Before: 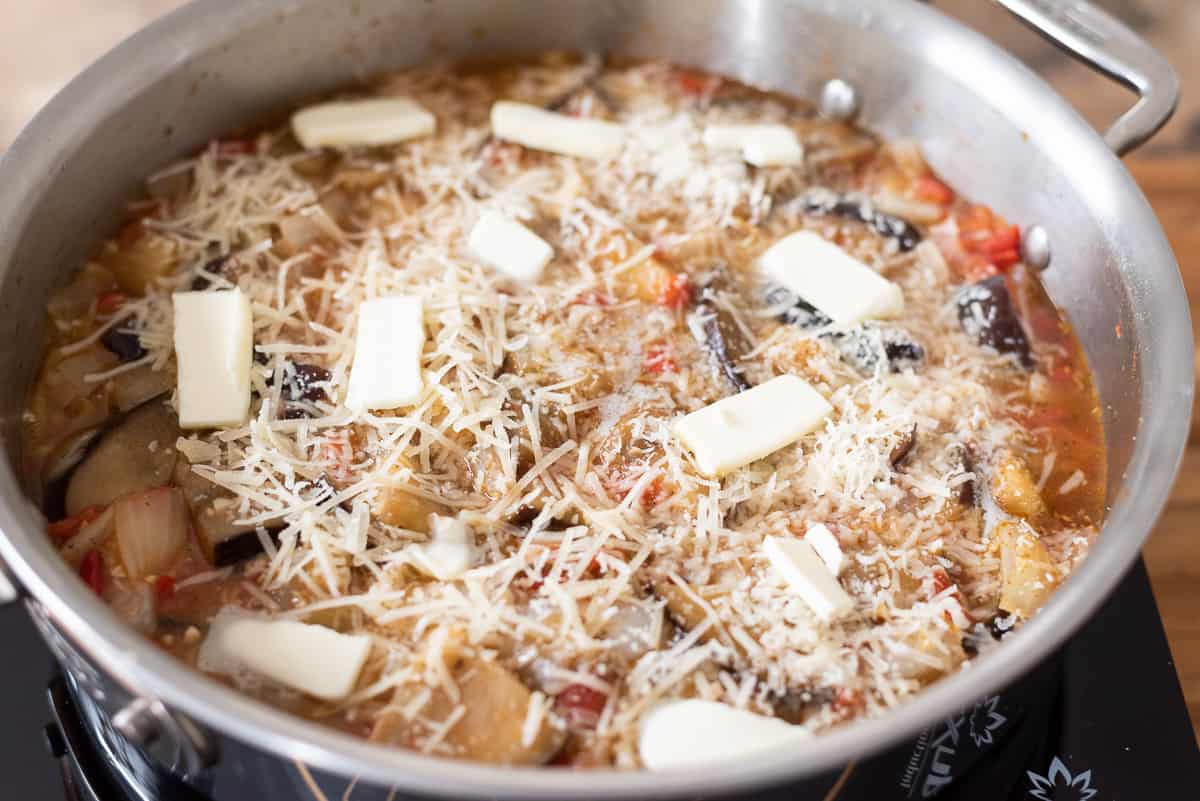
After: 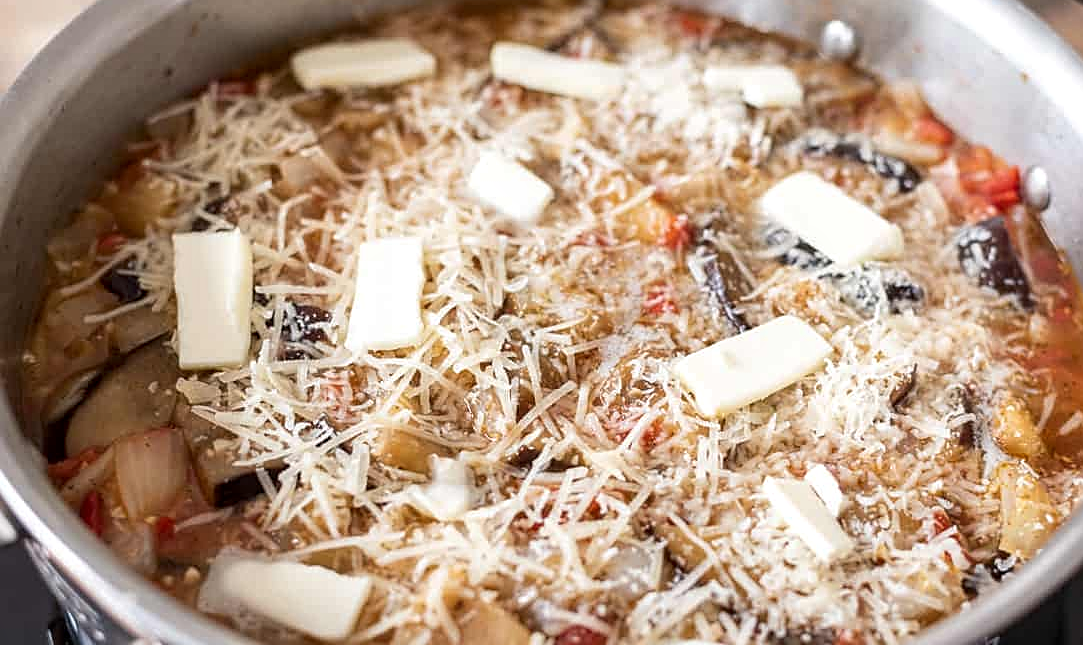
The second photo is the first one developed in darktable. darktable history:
local contrast: on, module defaults
crop: top 7.49%, right 9.717%, bottom 11.943%
sharpen: on, module defaults
